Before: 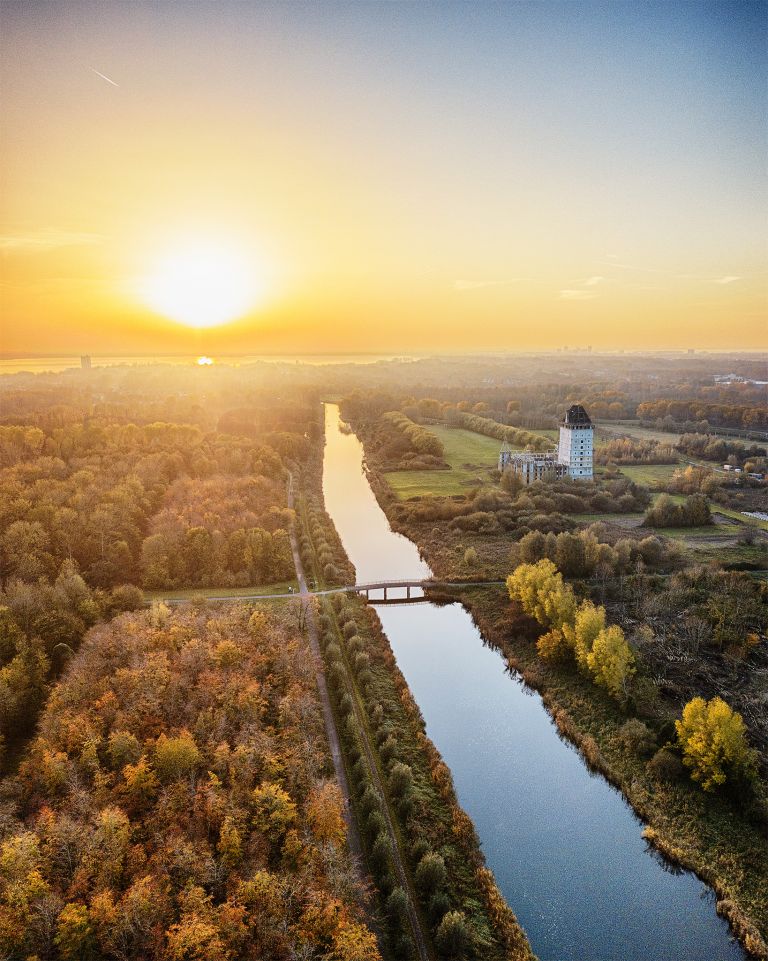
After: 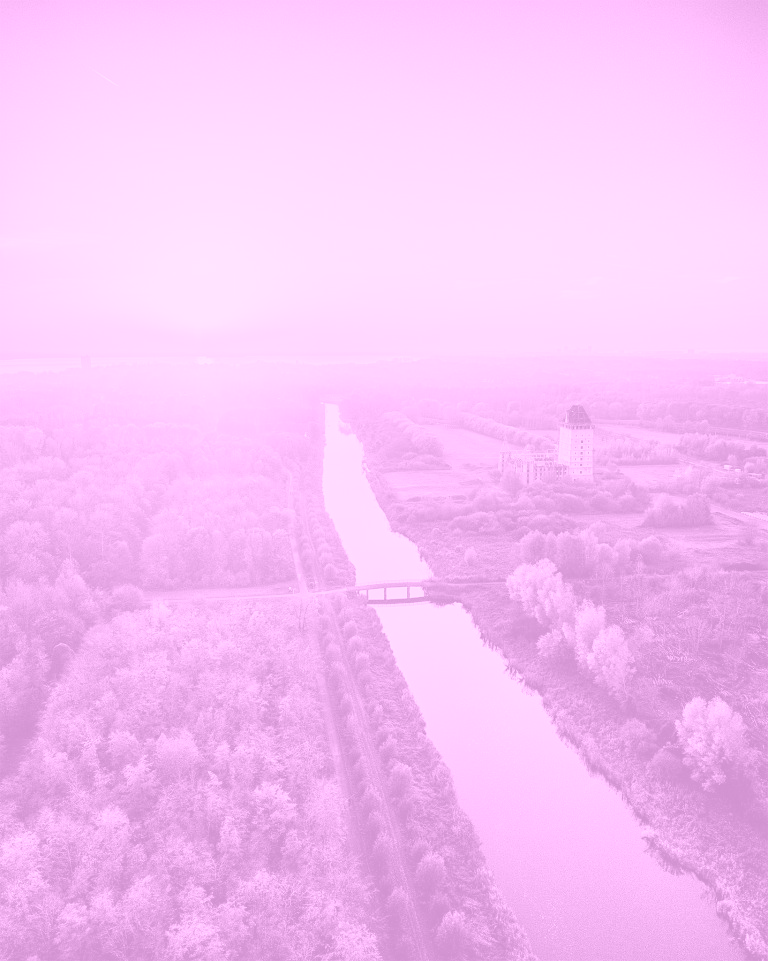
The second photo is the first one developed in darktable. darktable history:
rotate and perspective: automatic cropping original format, crop left 0, crop top 0
colorize: hue 331.2°, saturation 75%, source mix 30.28%, lightness 70.52%, version 1
